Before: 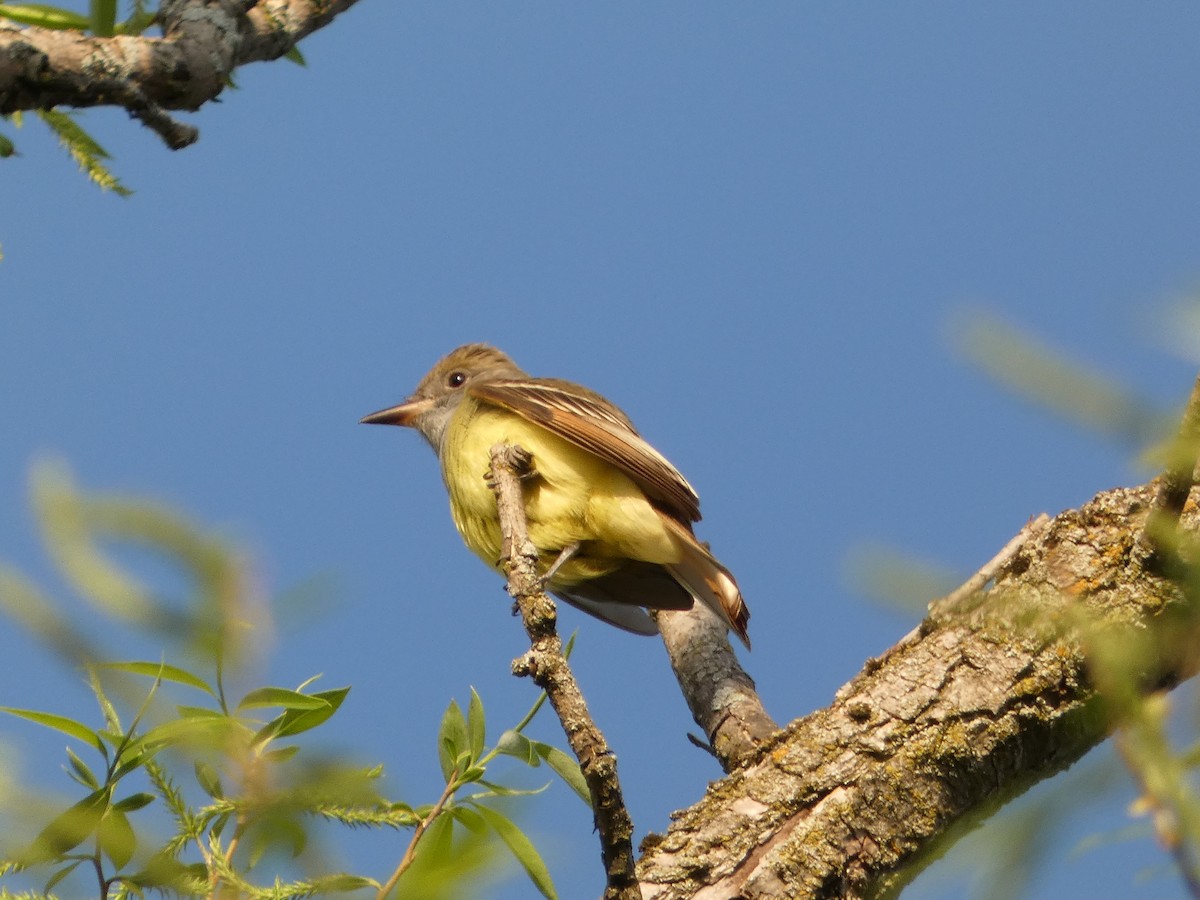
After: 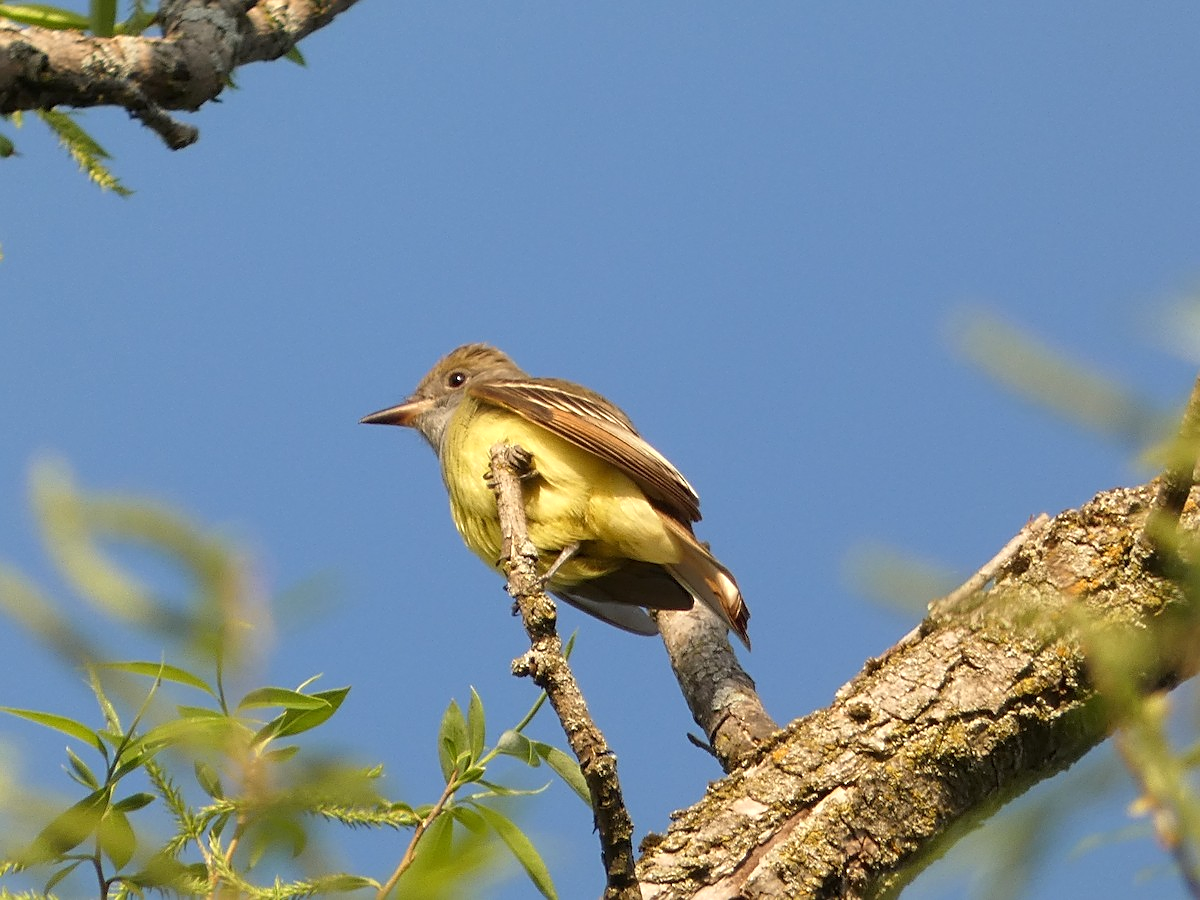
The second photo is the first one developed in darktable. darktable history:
exposure: exposure 0.207 EV, compensate highlight preservation false
sharpen: on, module defaults
white balance: emerald 1
